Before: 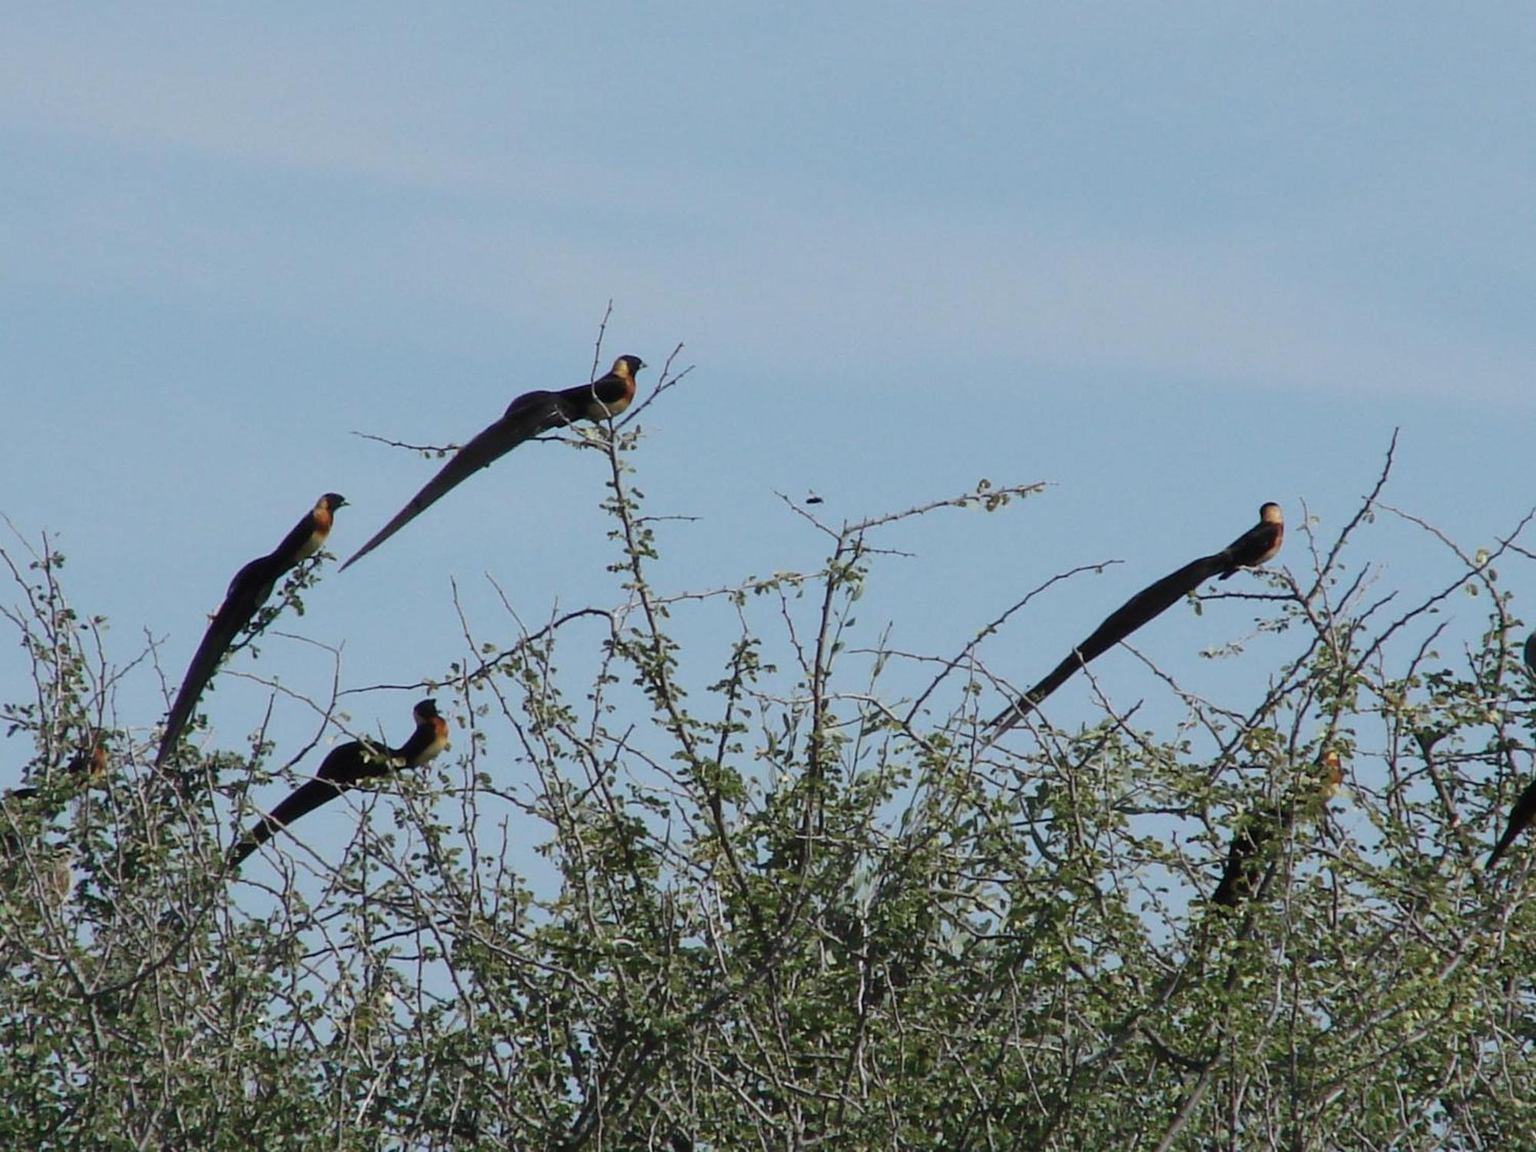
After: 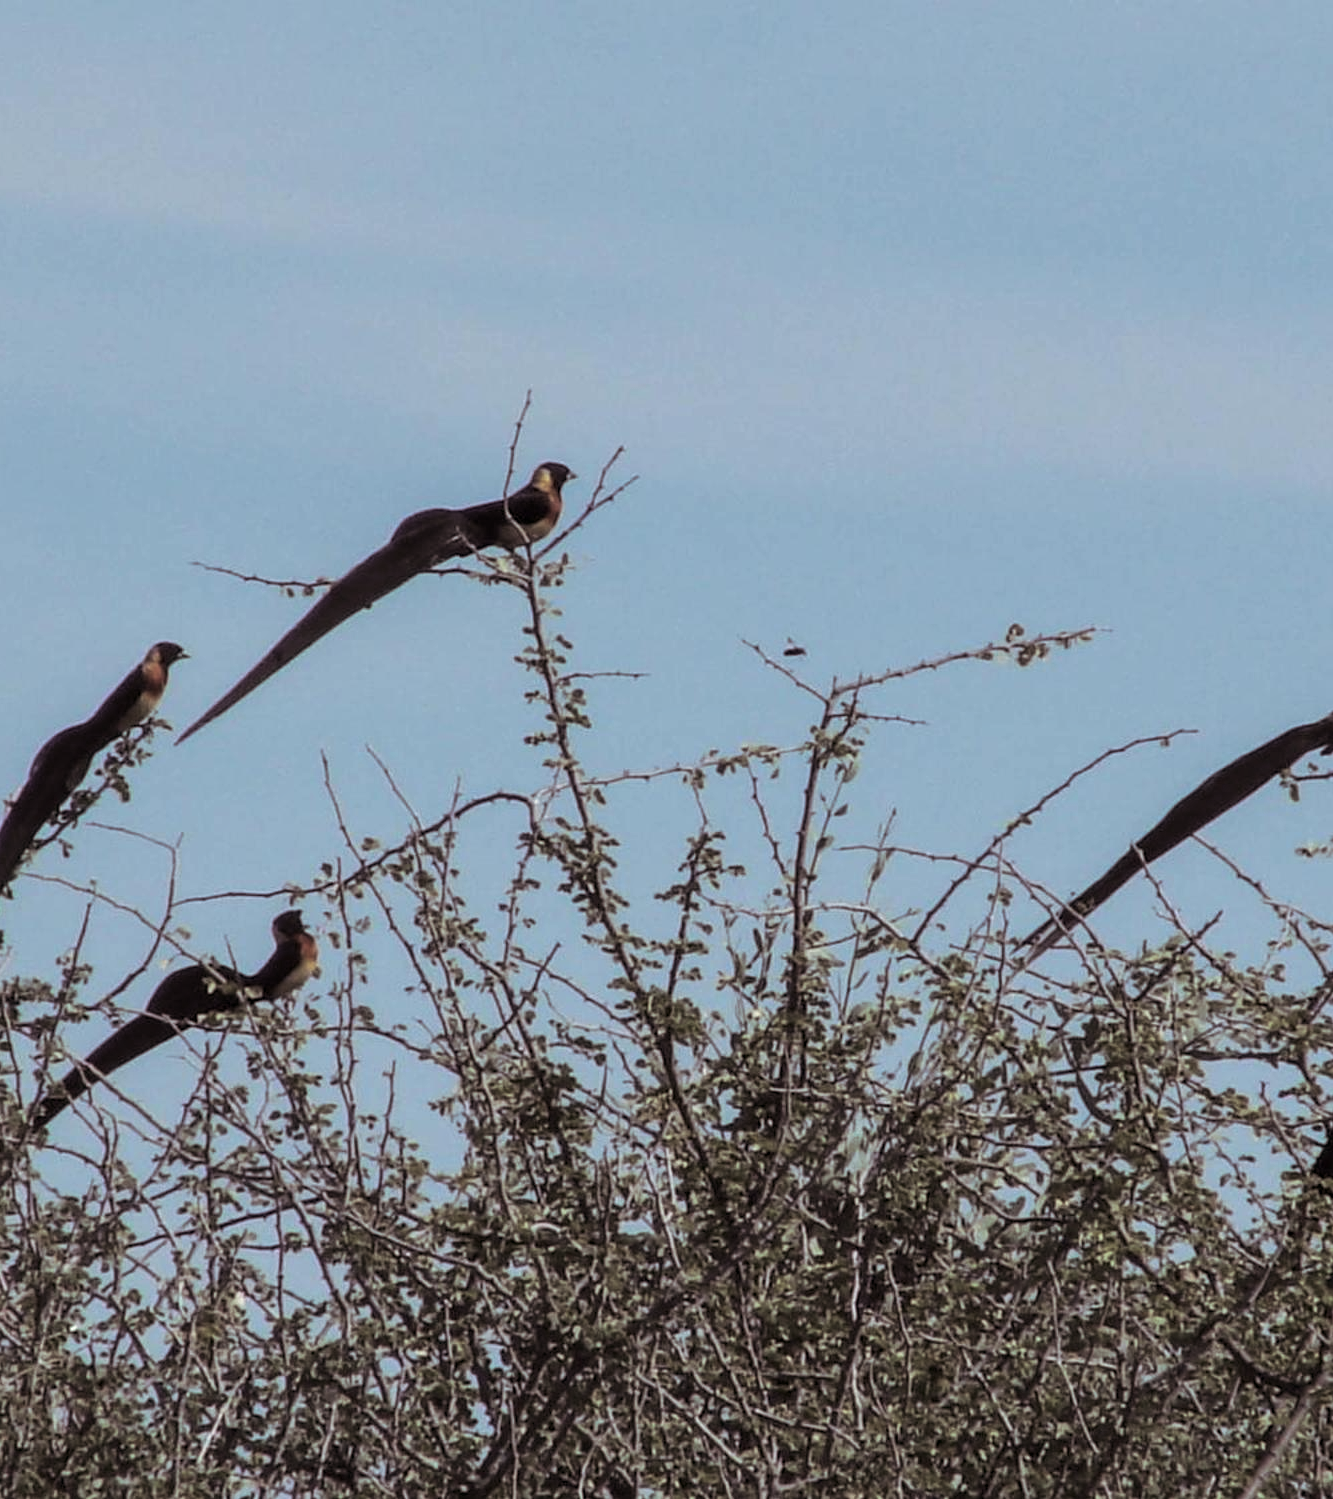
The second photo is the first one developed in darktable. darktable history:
local contrast: on, module defaults
crop and rotate: left 13.342%, right 19.991%
split-toning: shadows › saturation 0.2
